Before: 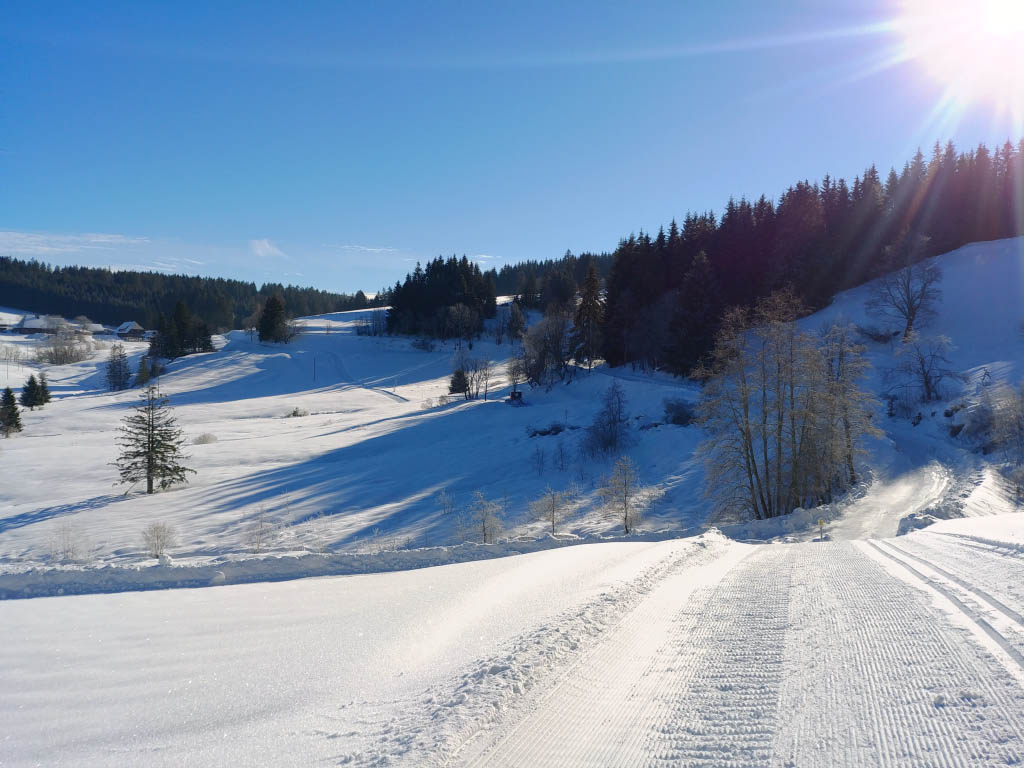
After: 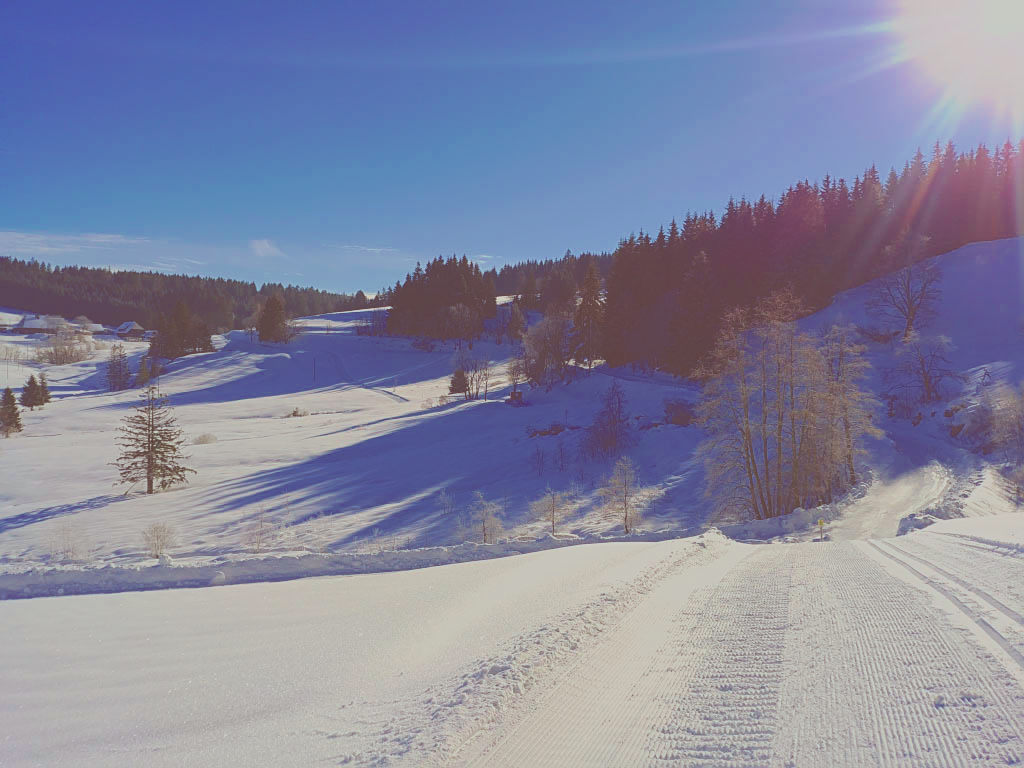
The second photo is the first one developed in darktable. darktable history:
rgb curve: curves: ch0 [(0, 0.186) (0.314, 0.284) (0.775, 0.708) (1, 1)], compensate middle gray true, preserve colors none
exposure: exposure 1.15 EV, compensate highlight preservation false
color correction: highlights a* -7.23, highlights b* -0.161, shadows a* 20.08, shadows b* 11.73
sharpen: on, module defaults
filmic rgb: black relative exposure -16 EV, white relative exposure 8 EV, threshold 3 EV, hardness 4.17, latitude 50%, contrast 0.5, color science v5 (2021), contrast in shadows safe, contrast in highlights safe, enable highlight reconstruction true
